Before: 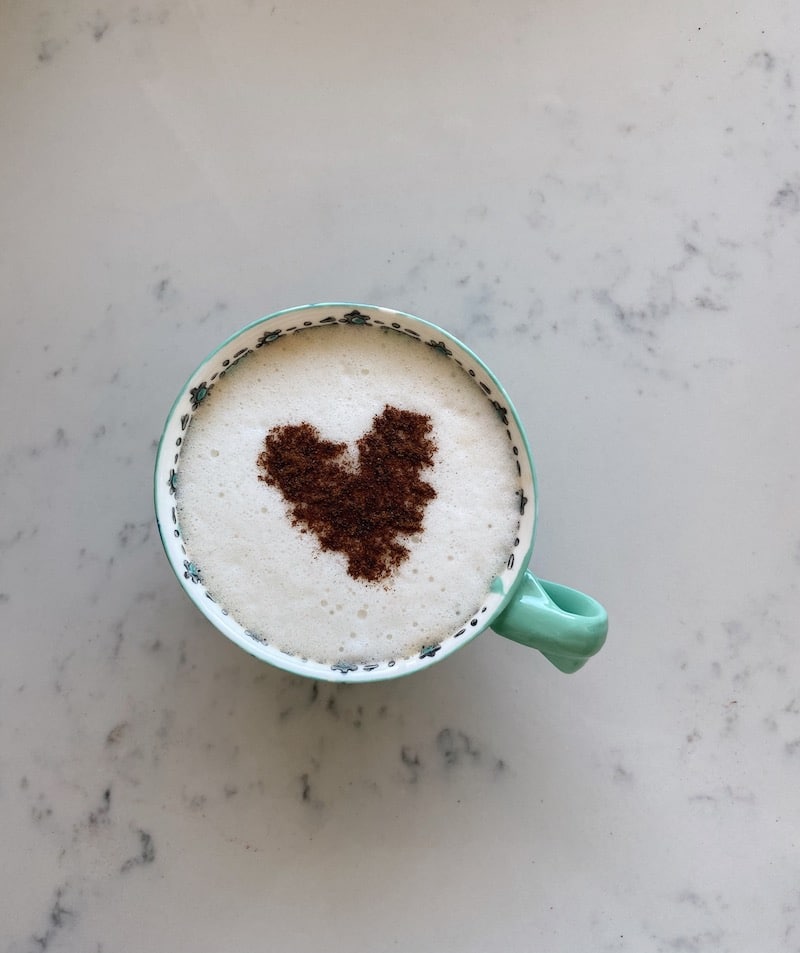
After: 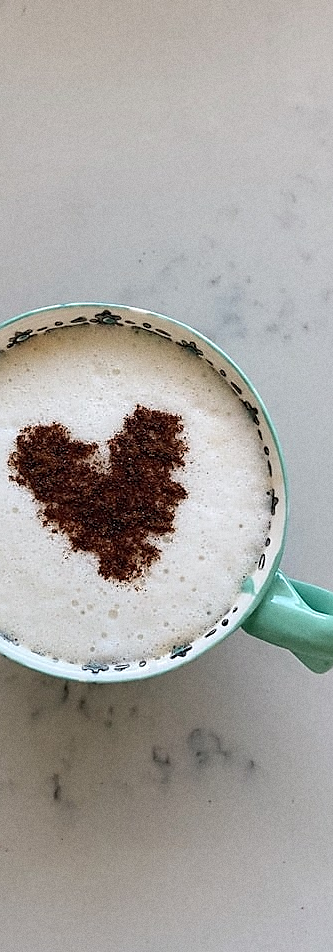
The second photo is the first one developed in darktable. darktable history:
sharpen: radius 1.4, amount 1.25, threshold 0.7
exposure: compensate highlight preservation false
grain: coarseness 0.09 ISO
crop: left 31.229%, right 27.105%
